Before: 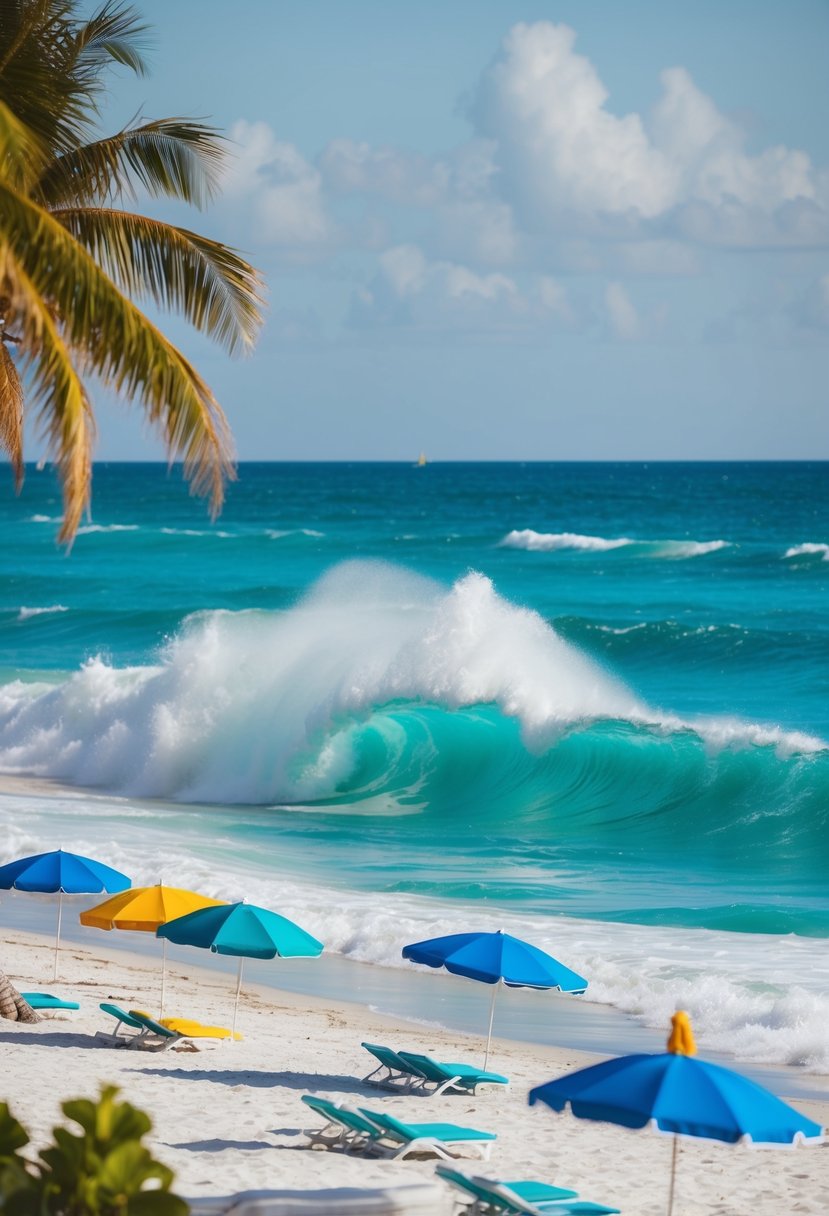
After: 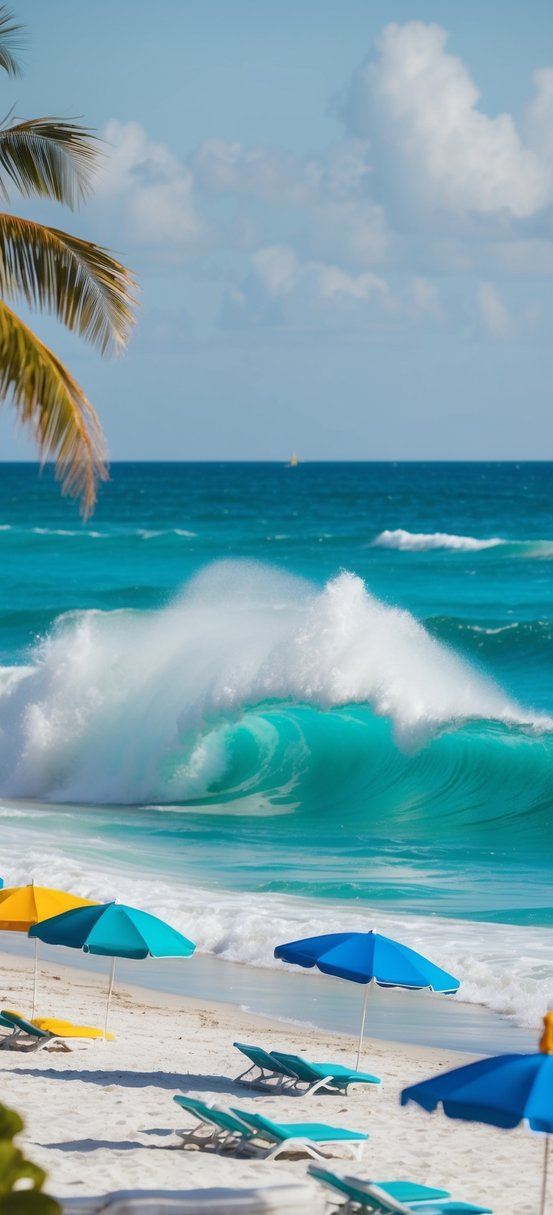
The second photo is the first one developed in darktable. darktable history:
crop and rotate: left 15.509%, right 17.725%
exposure: compensate highlight preservation false
